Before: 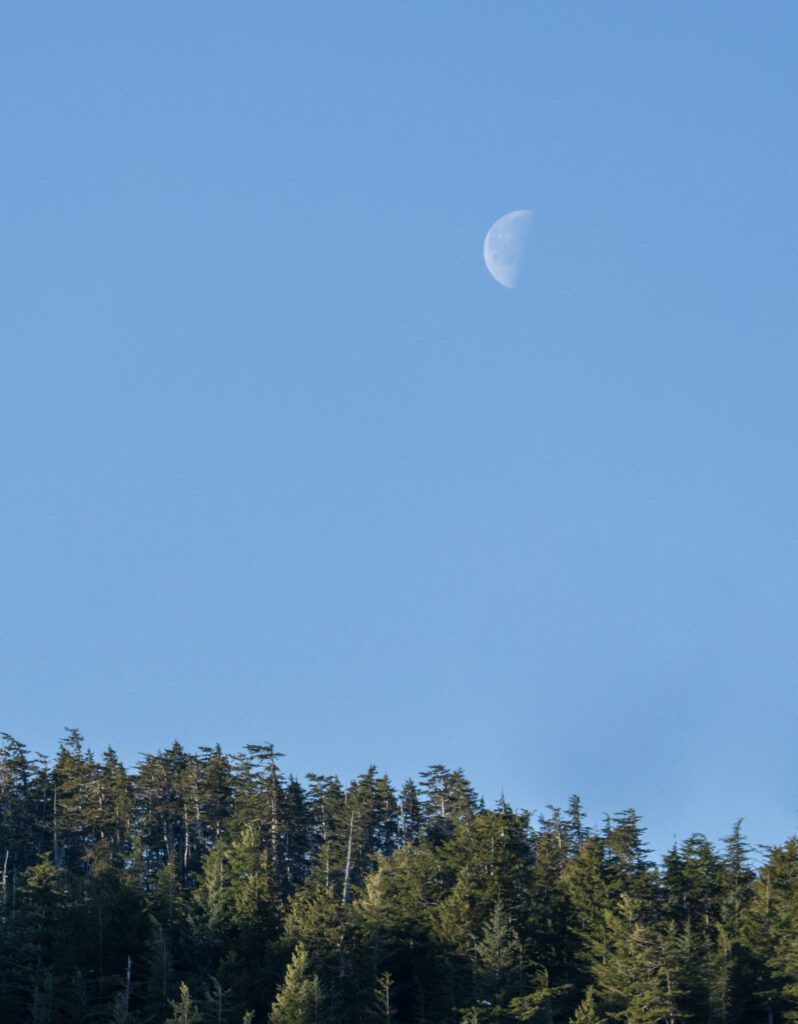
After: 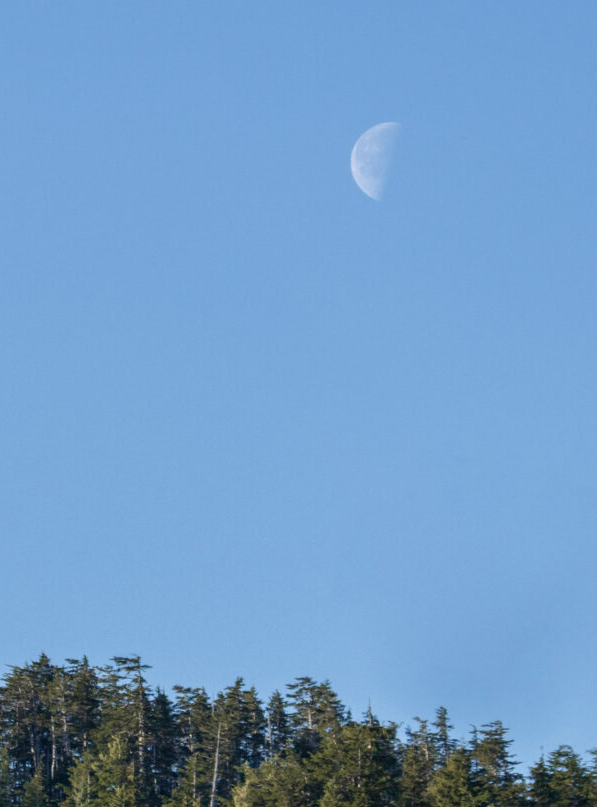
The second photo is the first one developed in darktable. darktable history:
color zones: curves: ch0 [(0.25, 0.5) (0.423, 0.5) (0.443, 0.5) (0.521, 0.756) (0.568, 0.5) (0.576, 0.5) (0.75, 0.5)]; ch1 [(0.25, 0.5) (0.423, 0.5) (0.443, 0.5) (0.539, 0.873) (0.624, 0.565) (0.631, 0.5) (0.75, 0.5)]
crop: left 16.768%, top 8.653%, right 8.362%, bottom 12.485%
